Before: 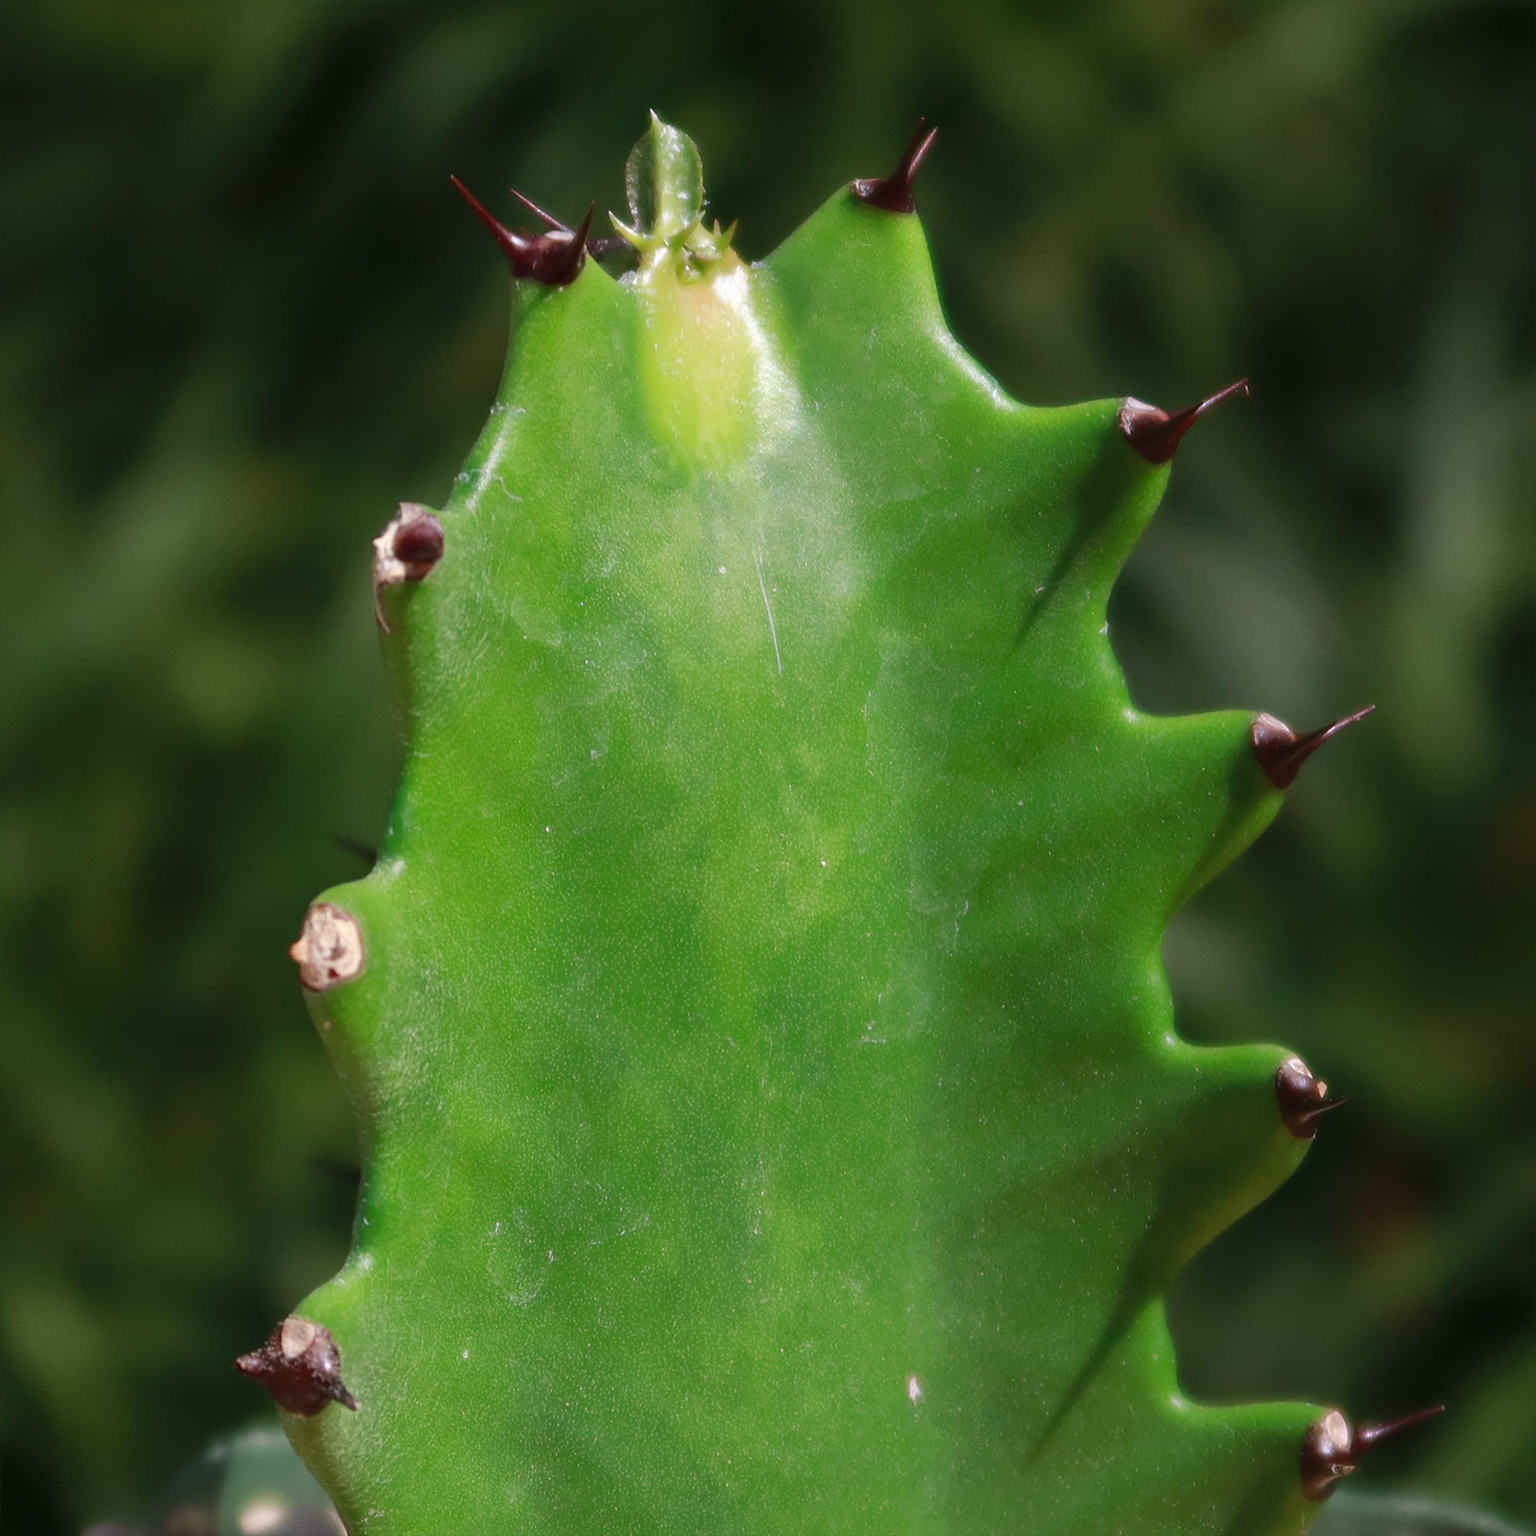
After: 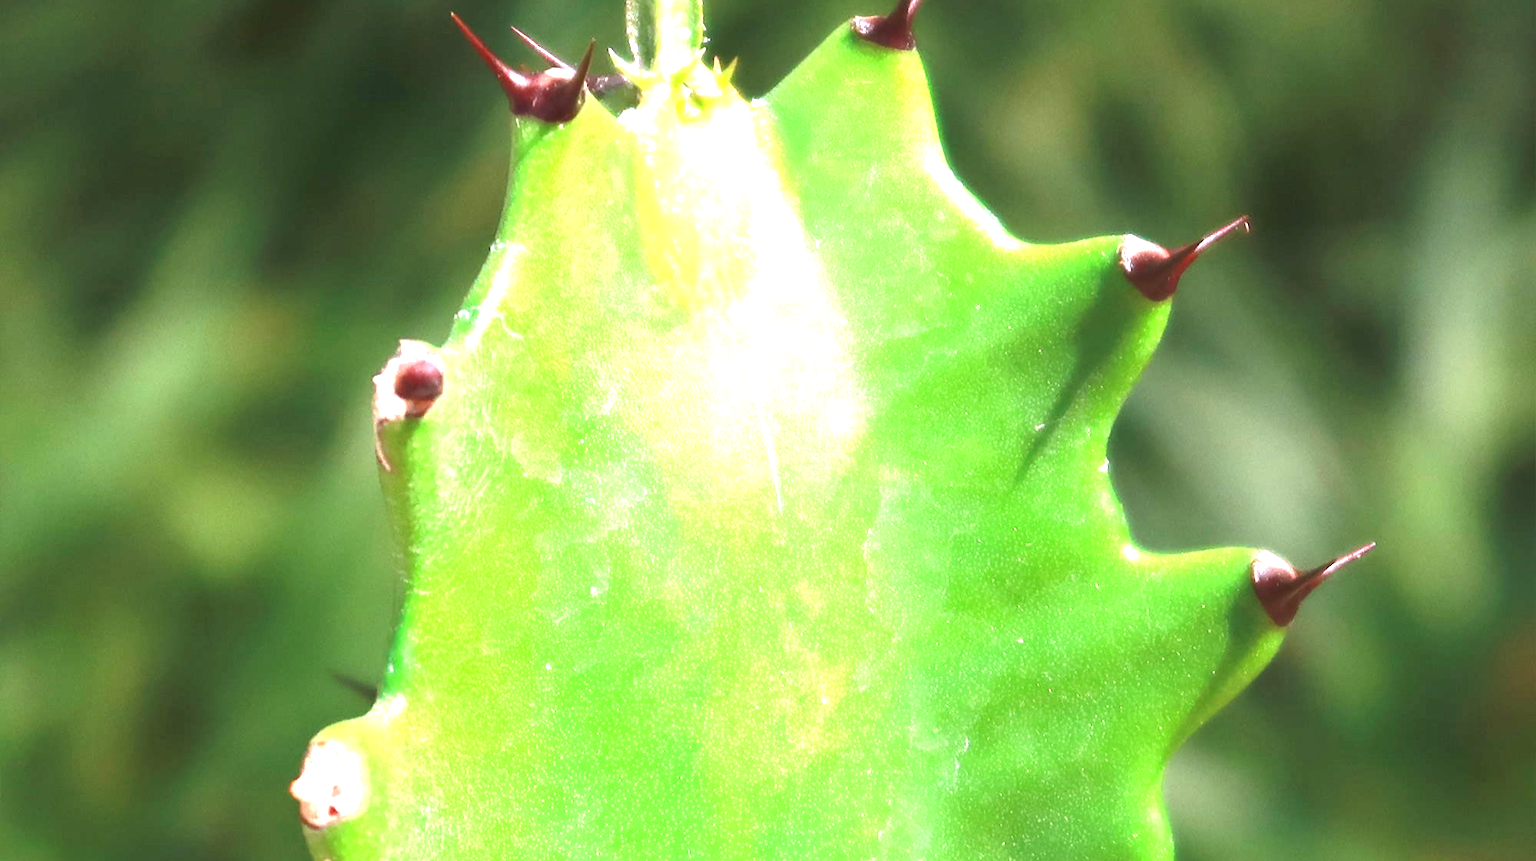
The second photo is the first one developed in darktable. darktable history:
crop and rotate: top 10.605%, bottom 33.274%
exposure: black level correction 0, exposure 2.327 EV, compensate exposure bias true, compensate highlight preservation false
